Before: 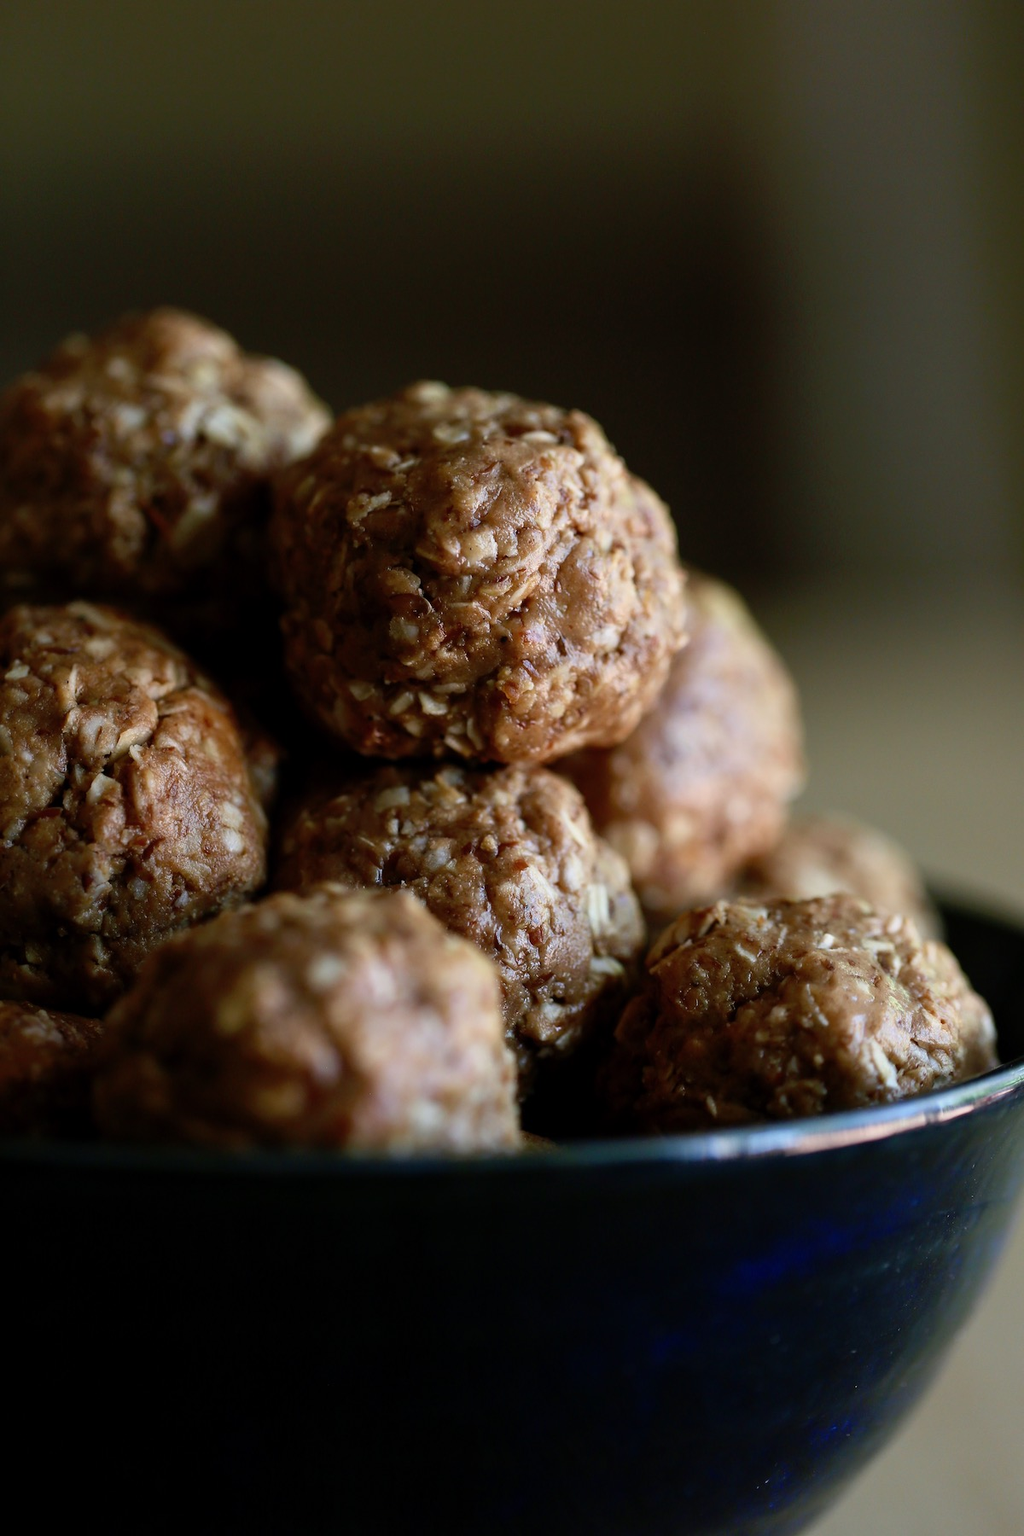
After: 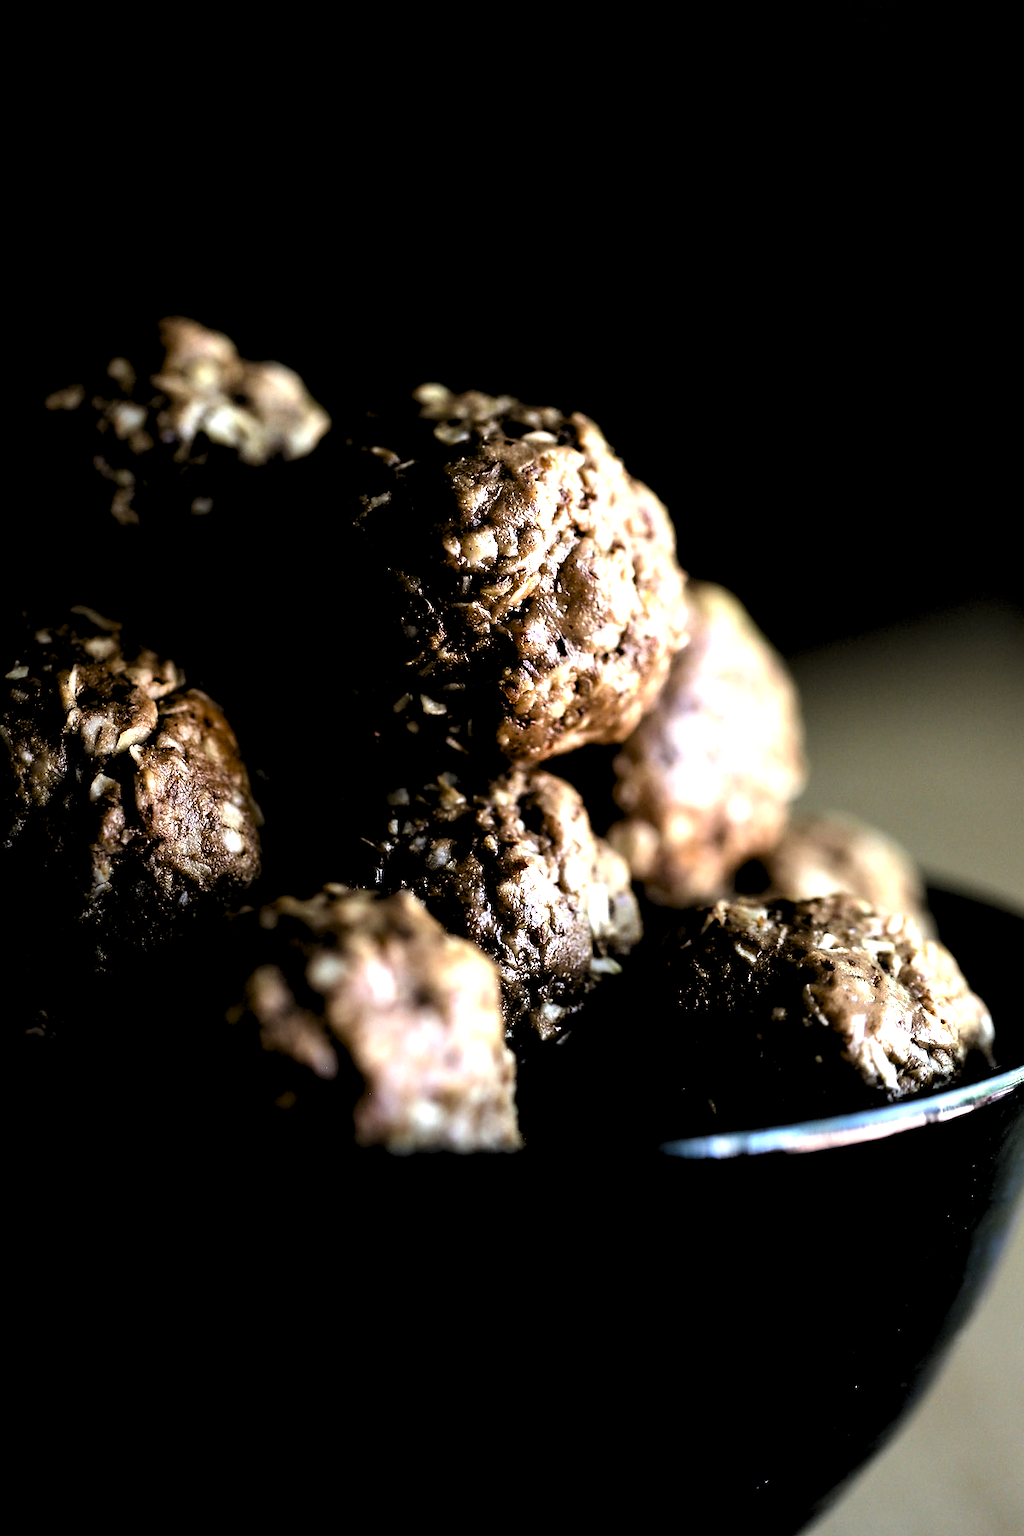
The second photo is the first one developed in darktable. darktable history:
sharpen: radius 0.988, threshold 0.904
levels: gray 59.39%, levels [0.182, 0.542, 0.902]
base curve: curves: ch0 [(0.017, 0) (0.425, 0.441) (0.844, 0.933) (1, 1)], preserve colors none
tone equalizer: -8 EV -0.786 EV, -7 EV -0.688 EV, -6 EV -0.563 EV, -5 EV -0.386 EV, -3 EV 0.383 EV, -2 EV 0.6 EV, -1 EV 0.687 EV, +0 EV 0.72 EV, edges refinement/feathering 500, mask exposure compensation -1.57 EV, preserve details no
